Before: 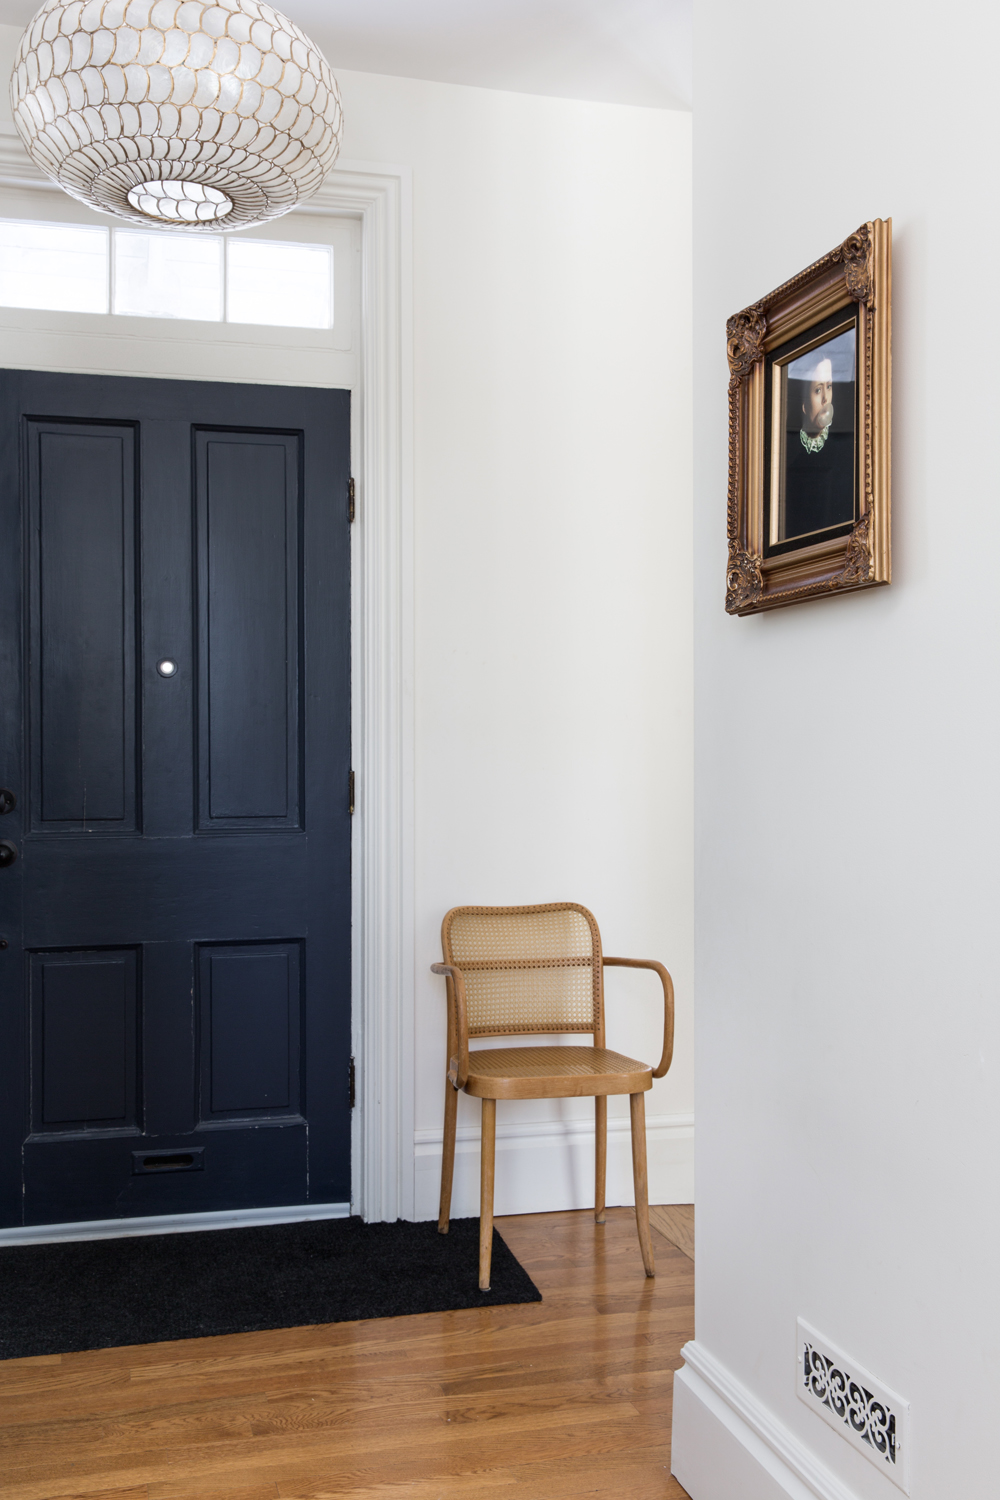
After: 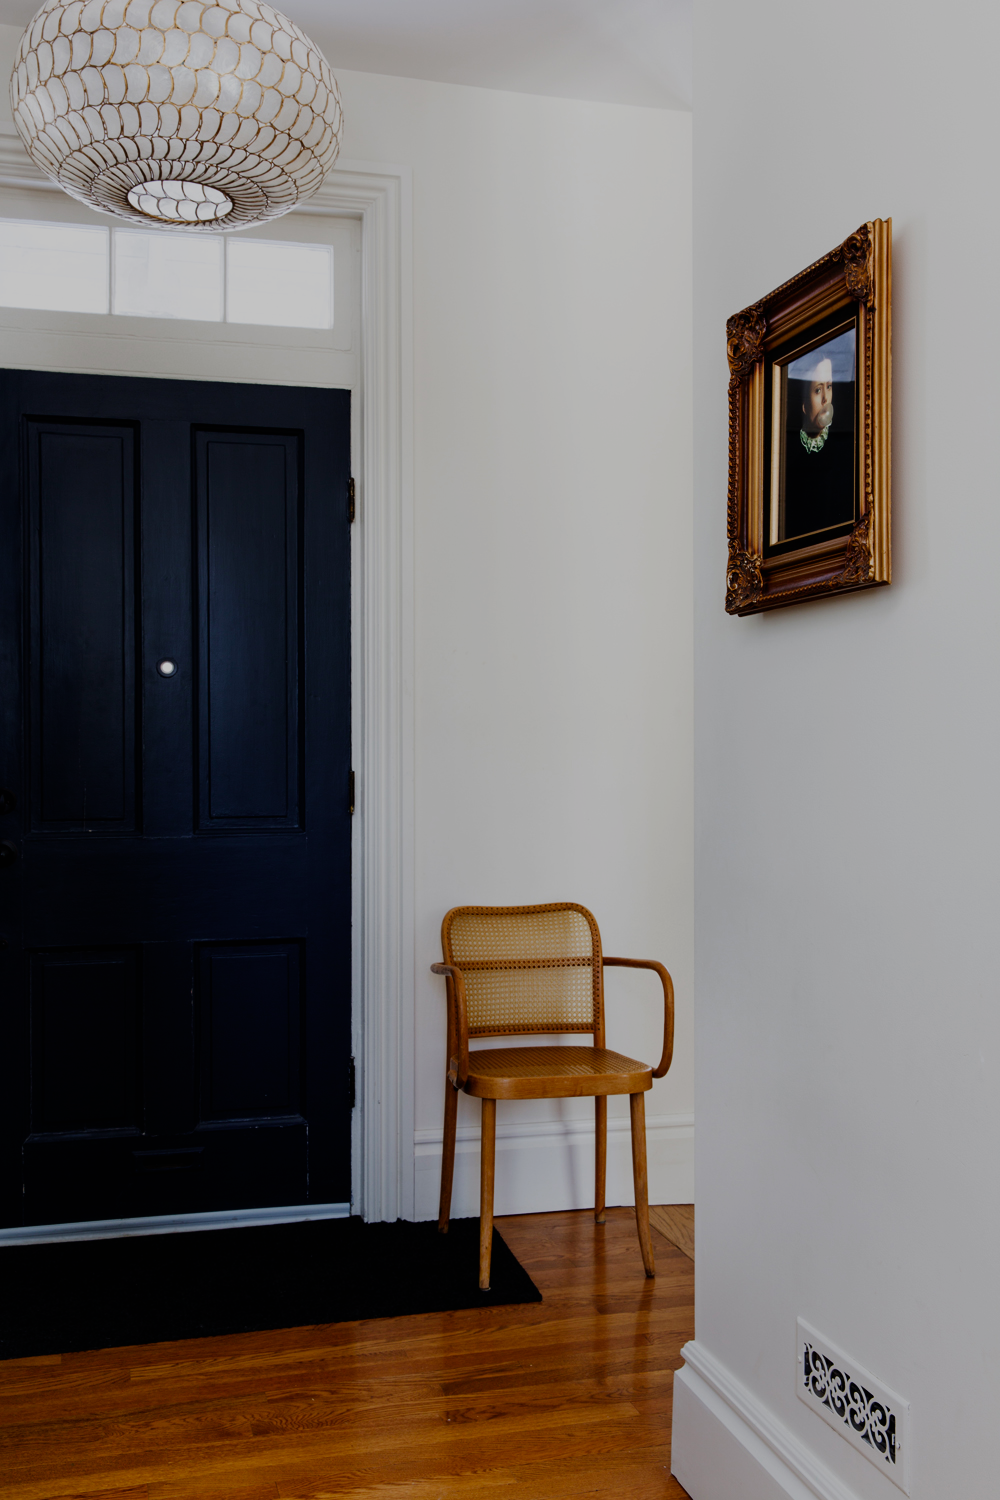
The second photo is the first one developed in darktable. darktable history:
exposure: exposure -1 EV, compensate highlight preservation false
sigmoid: contrast 1.81, skew -0.21, preserve hue 0%, red attenuation 0.1, red rotation 0.035, green attenuation 0.1, green rotation -0.017, blue attenuation 0.15, blue rotation -0.052, base primaries Rec2020
color balance rgb: perceptual saturation grading › global saturation 35%, perceptual saturation grading › highlights -25%, perceptual saturation grading › shadows 25%, global vibrance 10%
